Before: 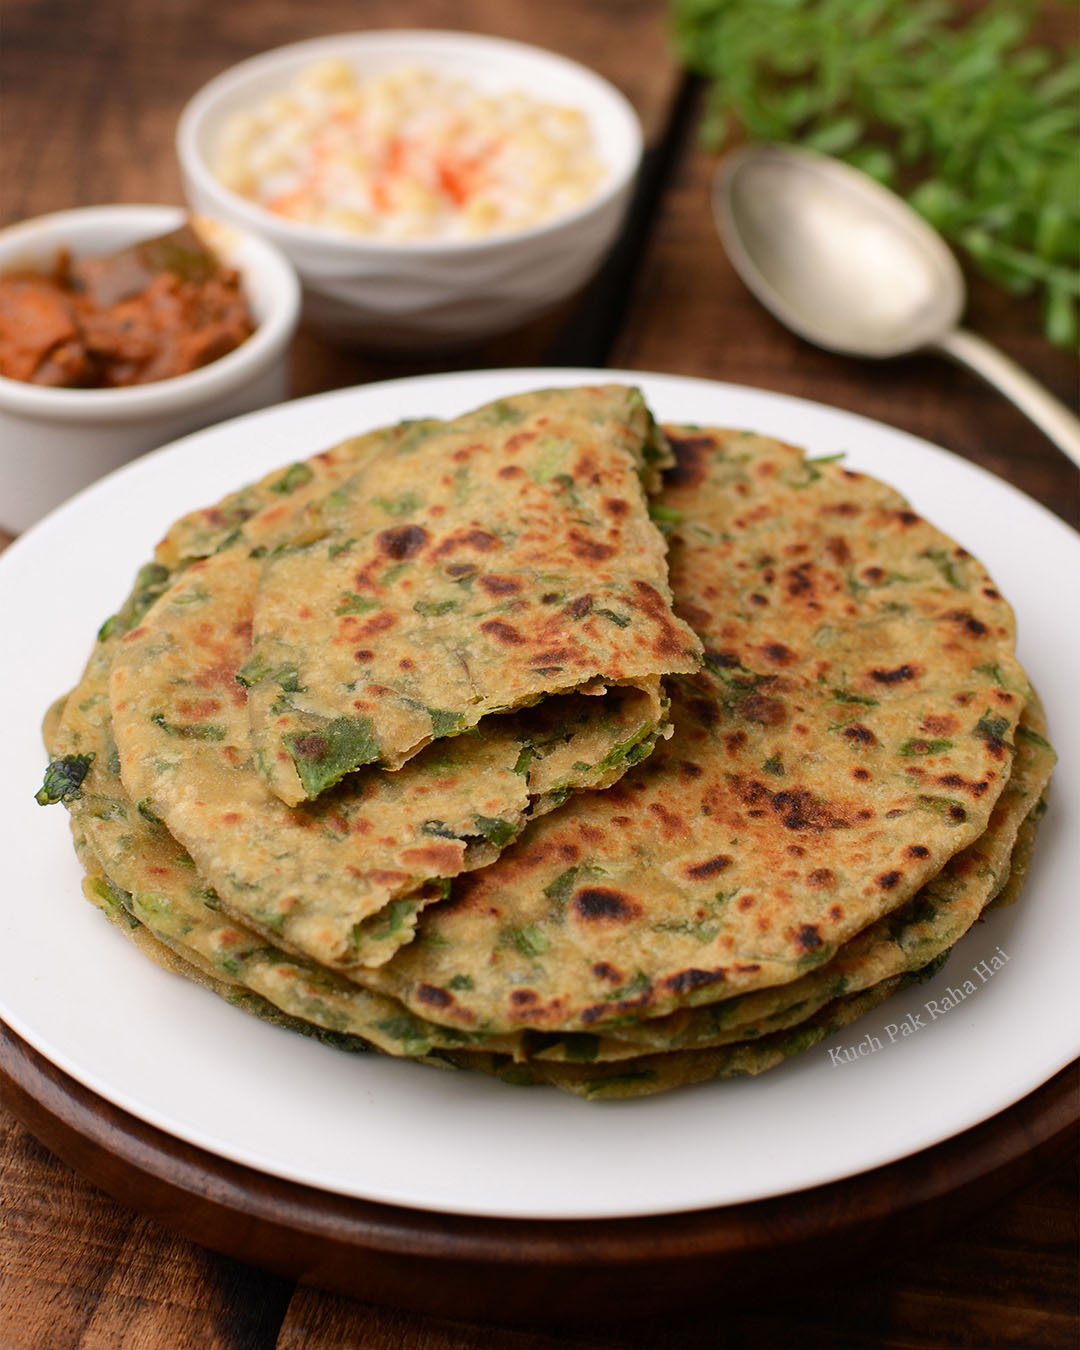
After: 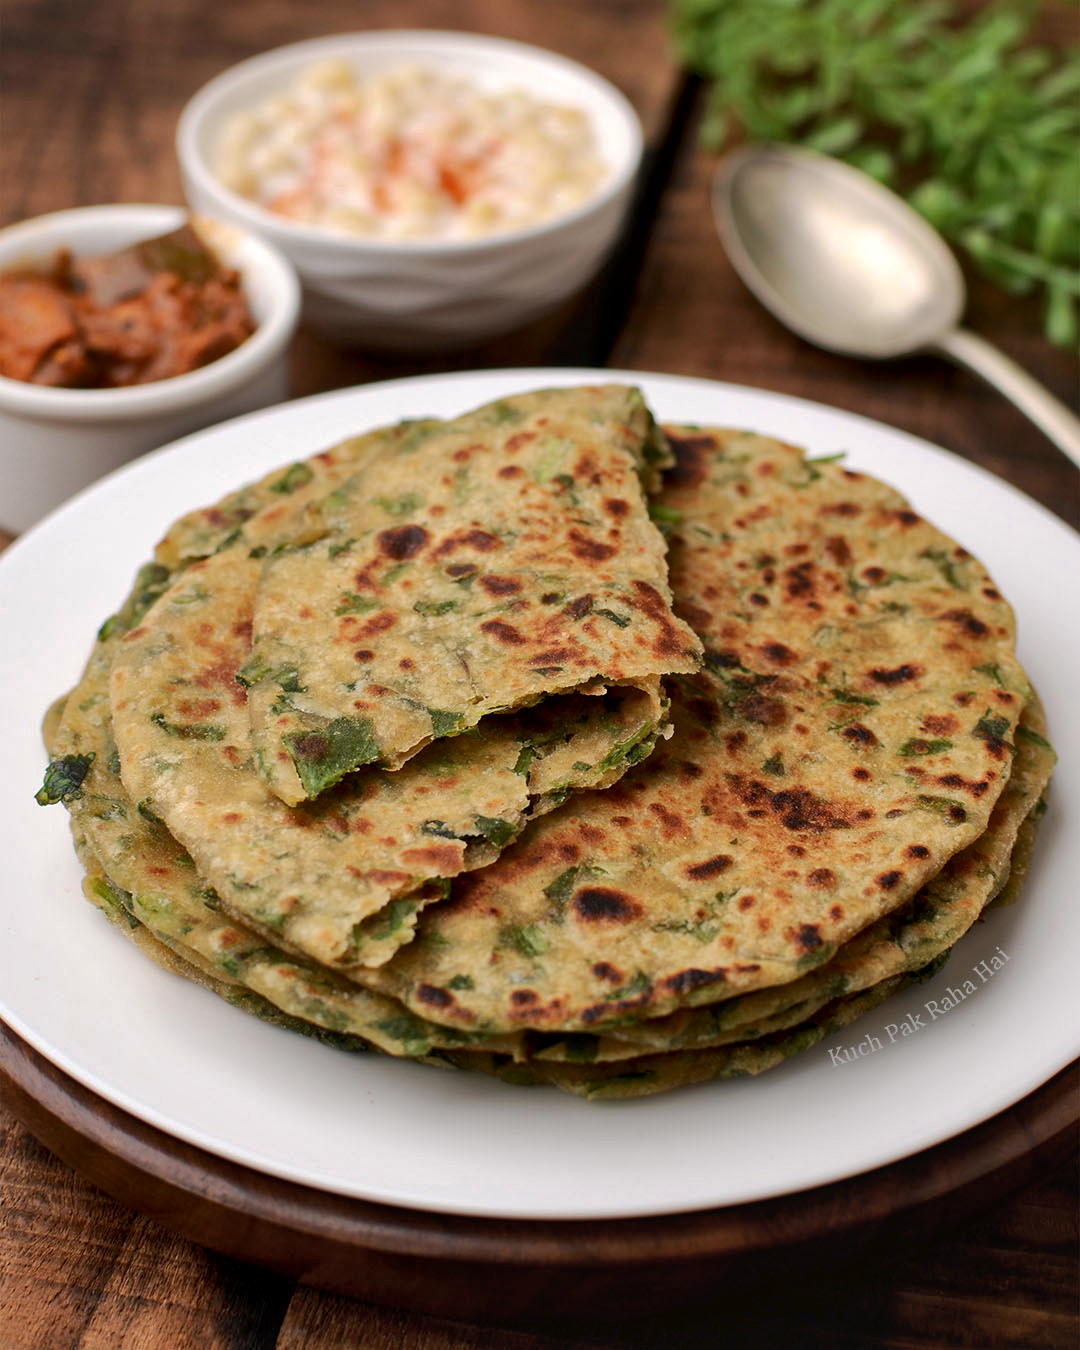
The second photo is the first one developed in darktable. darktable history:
local contrast: mode bilateral grid, contrast 20, coarseness 50, detail 161%, midtone range 0.2
tone curve: curves: ch0 [(0, 0) (0.003, 0.027) (0.011, 0.03) (0.025, 0.04) (0.044, 0.063) (0.069, 0.093) (0.1, 0.125) (0.136, 0.153) (0.177, 0.191) (0.224, 0.232) (0.277, 0.279) (0.335, 0.333) (0.399, 0.39) (0.468, 0.457) (0.543, 0.535) (0.623, 0.611) (0.709, 0.683) (0.801, 0.758) (0.898, 0.853) (1, 1)], preserve colors none
